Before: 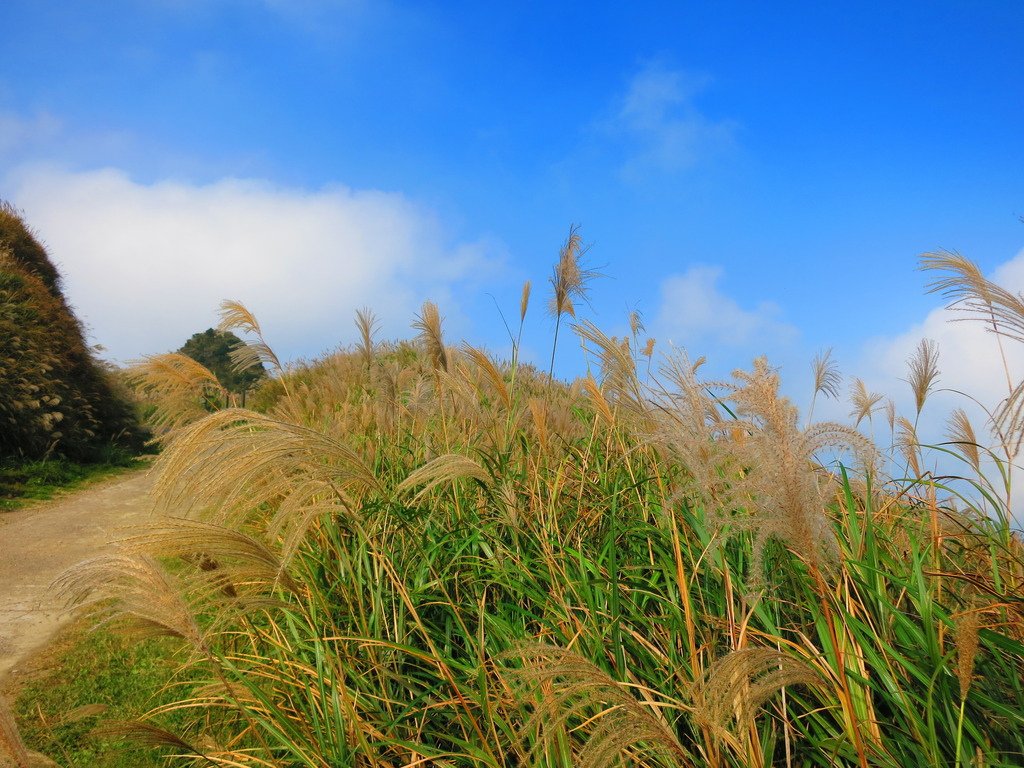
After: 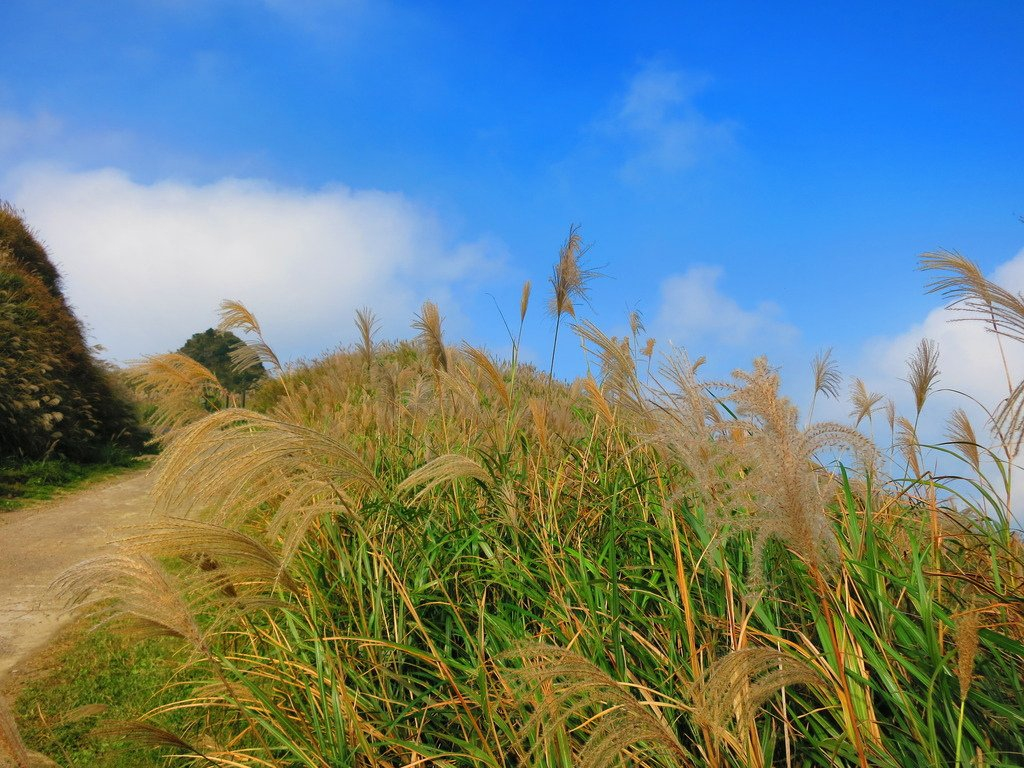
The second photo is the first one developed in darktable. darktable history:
shadows and highlights: shadows 39.48, highlights -55.07, low approximation 0.01, soften with gaussian
